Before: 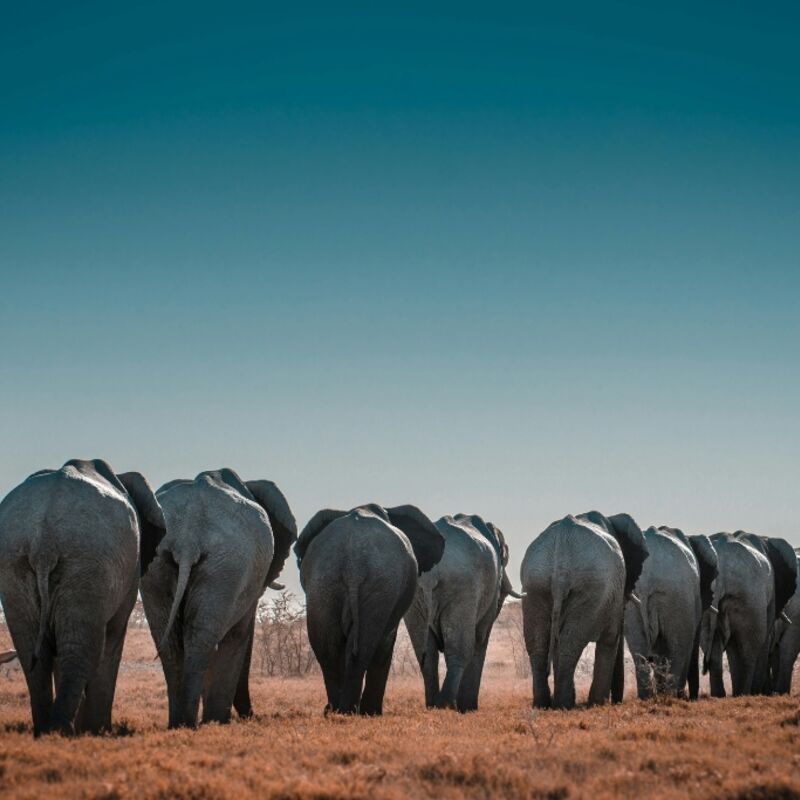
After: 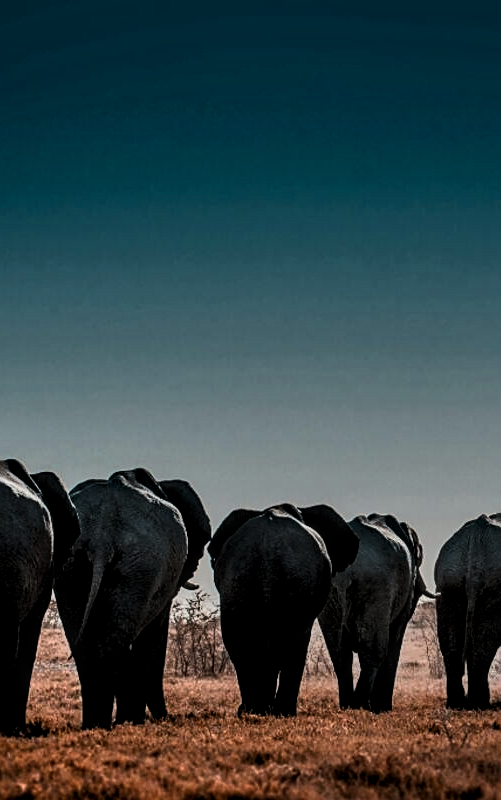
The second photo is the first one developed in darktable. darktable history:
local contrast: on, module defaults
levels: levels [0.052, 0.496, 0.908]
sharpen: on, module defaults
crop: left 10.8%, right 26.572%
exposure: exposure -0.902 EV, compensate highlight preservation false
contrast brightness saturation: contrast 0.198, brightness -0.108, saturation 0.098
base curve: preserve colors none
shadows and highlights: highlights color adjustment 31.64%, low approximation 0.01, soften with gaussian
